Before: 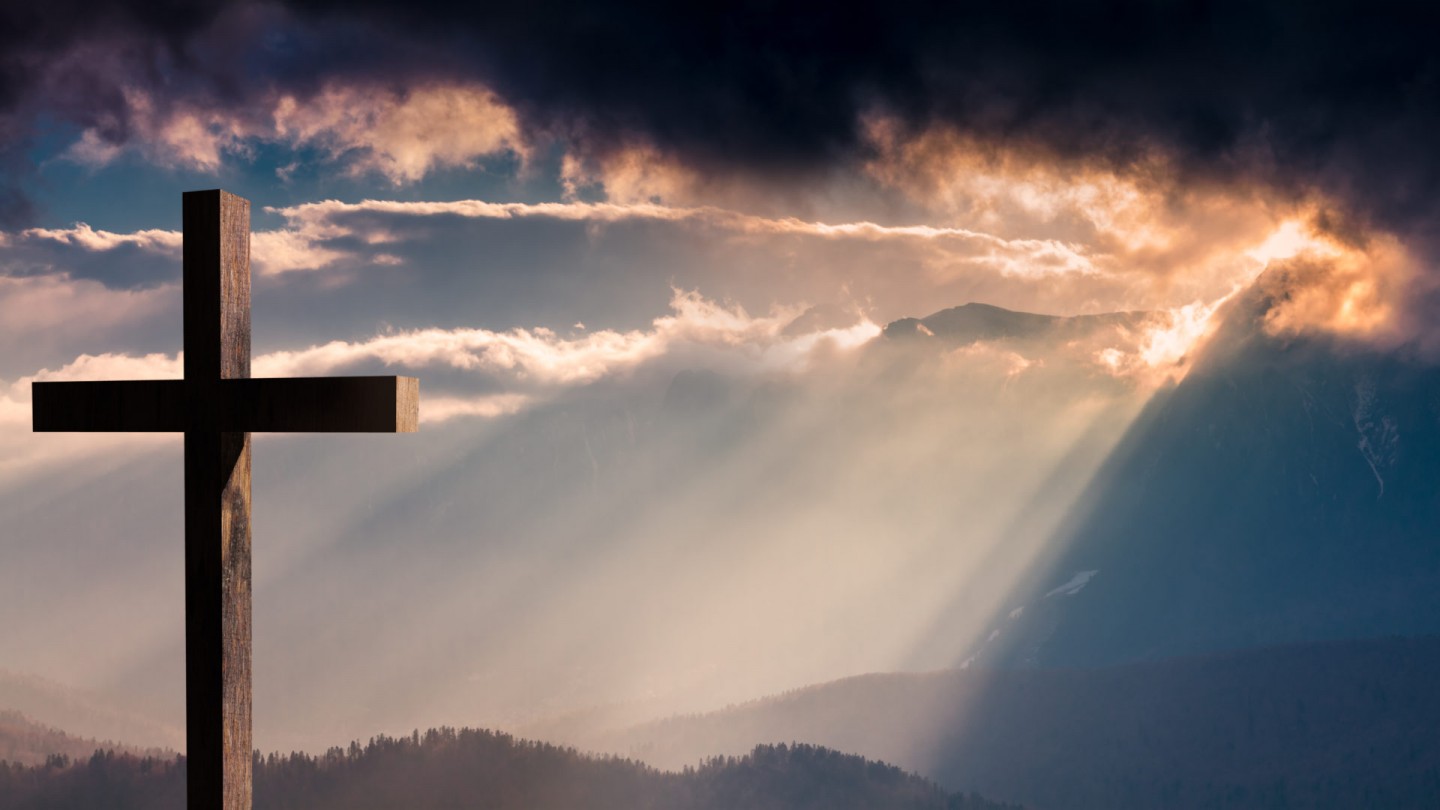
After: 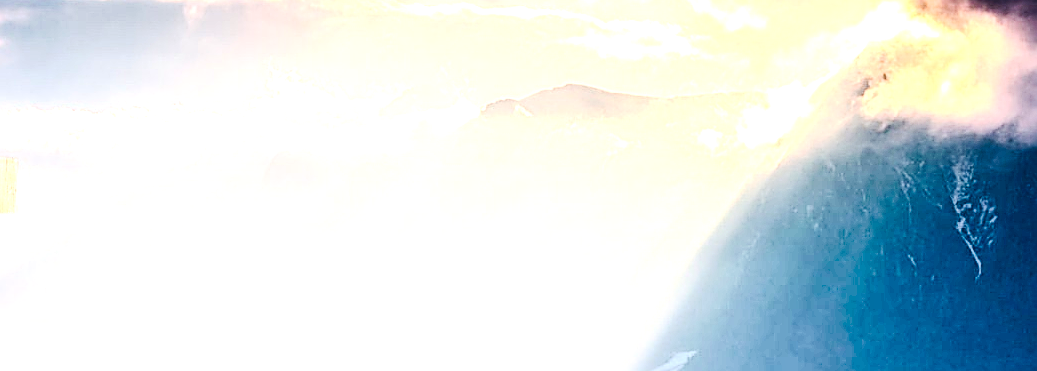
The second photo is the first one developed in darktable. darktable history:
sharpen: amount 0.901
tone equalizer: -8 EV -0.75 EV, -7 EV -0.7 EV, -6 EV -0.6 EV, -5 EV -0.4 EV, -3 EV 0.4 EV, -2 EV 0.6 EV, -1 EV 0.7 EV, +0 EV 0.75 EV, edges refinement/feathering 500, mask exposure compensation -1.57 EV, preserve details no
contrast brightness saturation: contrast 0.28
local contrast: mode bilateral grid, contrast 28, coarseness 16, detail 115%, midtone range 0.2
crop and rotate: left 27.938%, top 27.046%, bottom 27.046%
tone curve: curves: ch0 [(0, 0) (0.003, 0.077) (0.011, 0.078) (0.025, 0.078) (0.044, 0.08) (0.069, 0.088) (0.1, 0.102) (0.136, 0.12) (0.177, 0.148) (0.224, 0.191) (0.277, 0.261) (0.335, 0.335) (0.399, 0.419) (0.468, 0.522) (0.543, 0.611) (0.623, 0.702) (0.709, 0.779) (0.801, 0.855) (0.898, 0.918) (1, 1)], preserve colors none
exposure: black level correction 0.009, exposure 1.425 EV, compensate highlight preservation false
levels: levels [0, 0.51, 1]
